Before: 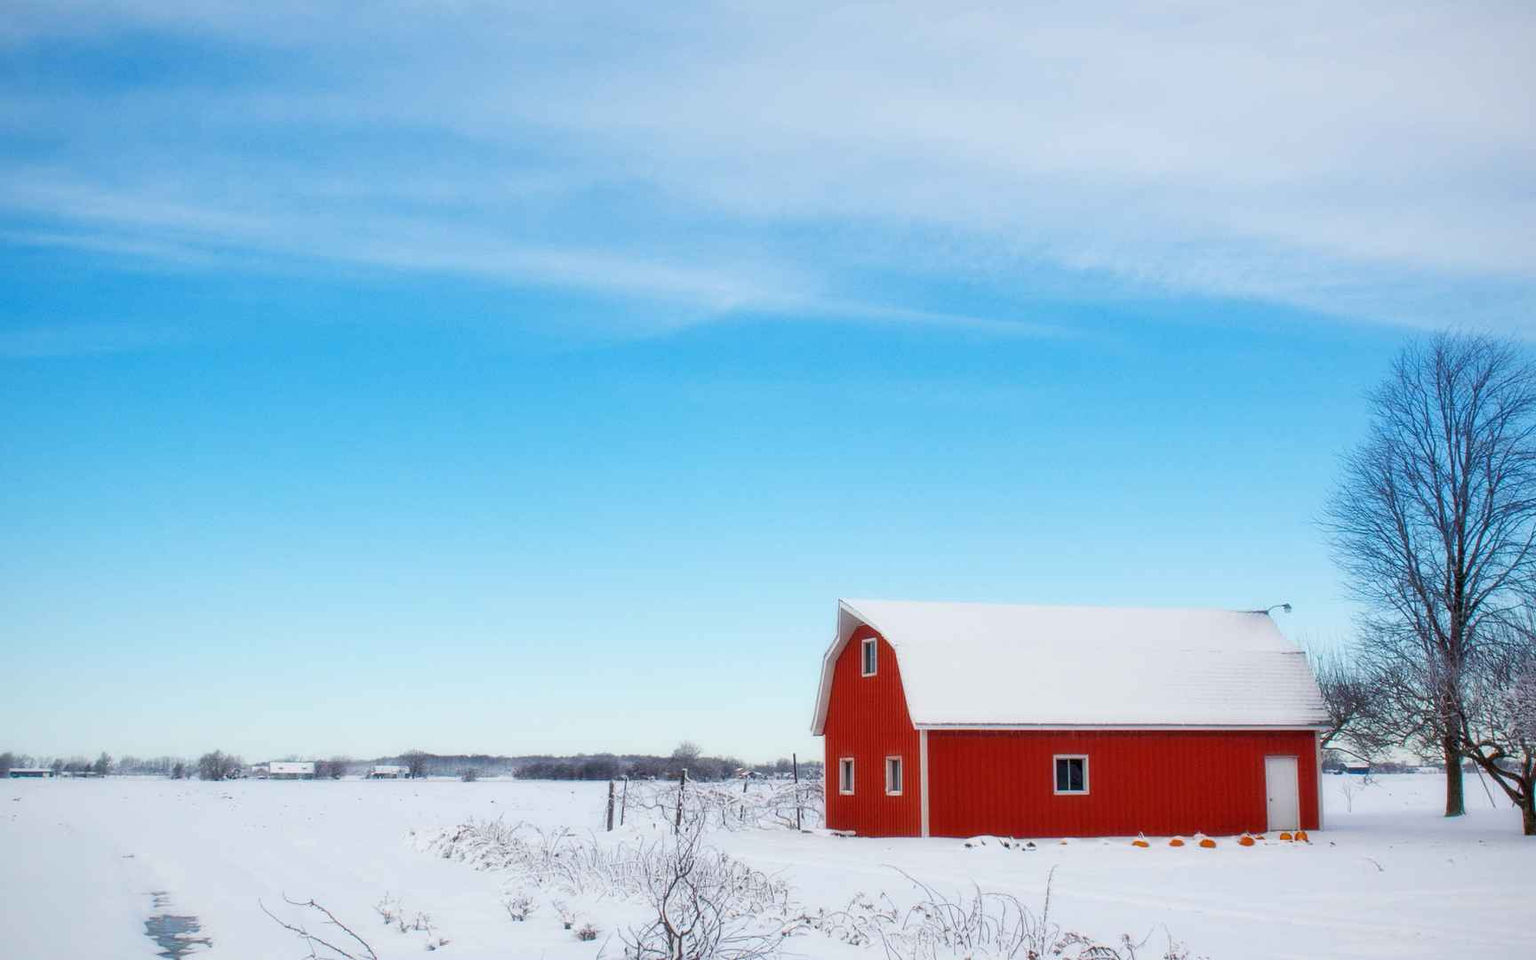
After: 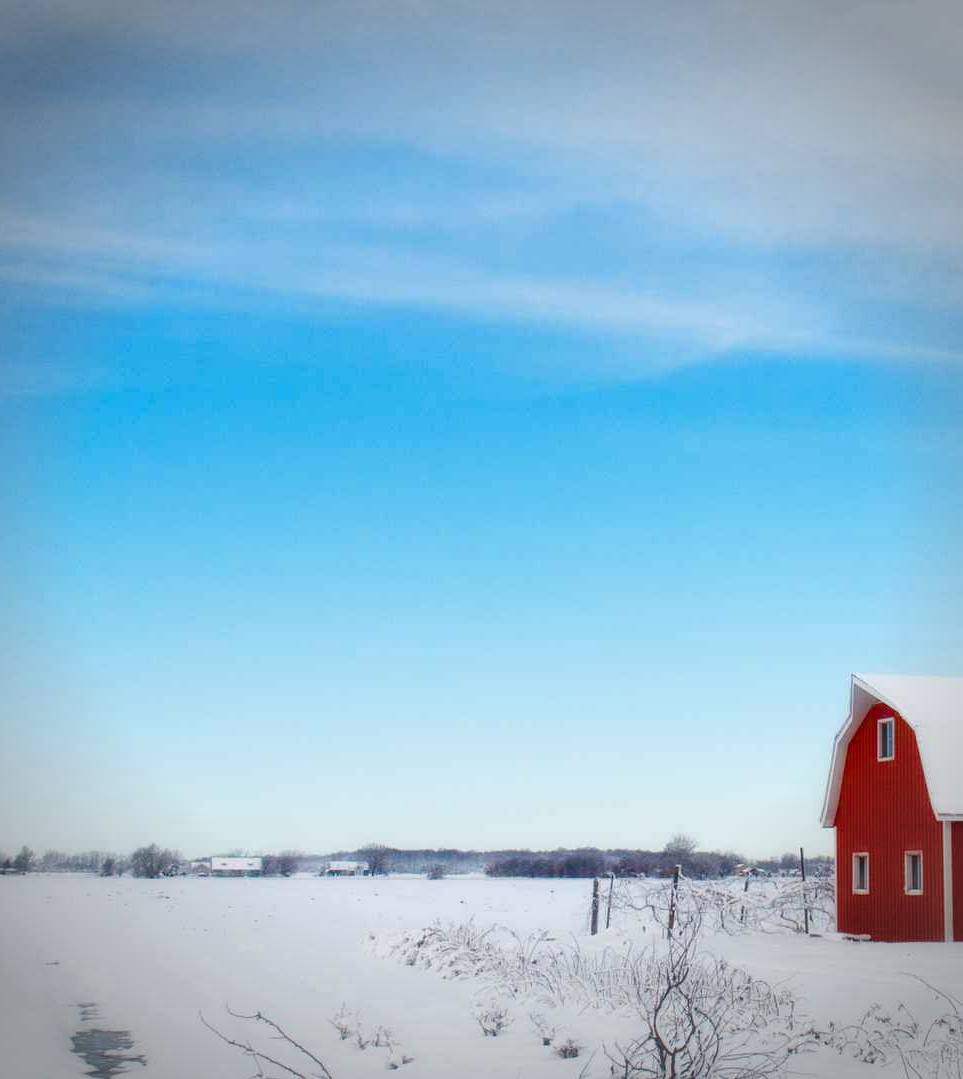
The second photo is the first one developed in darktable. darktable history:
exposure: compensate highlight preservation false
crop: left 5.333%, right 38.917%
color balance rgb: perceptual saturation grading › global saturation 44.45%, perceptual saturation grading › highlights -50.518%, perceptual saturation grading › shadows 31.024%
vignetting: fall-off start 74.91%, width/height ratio 1.076
